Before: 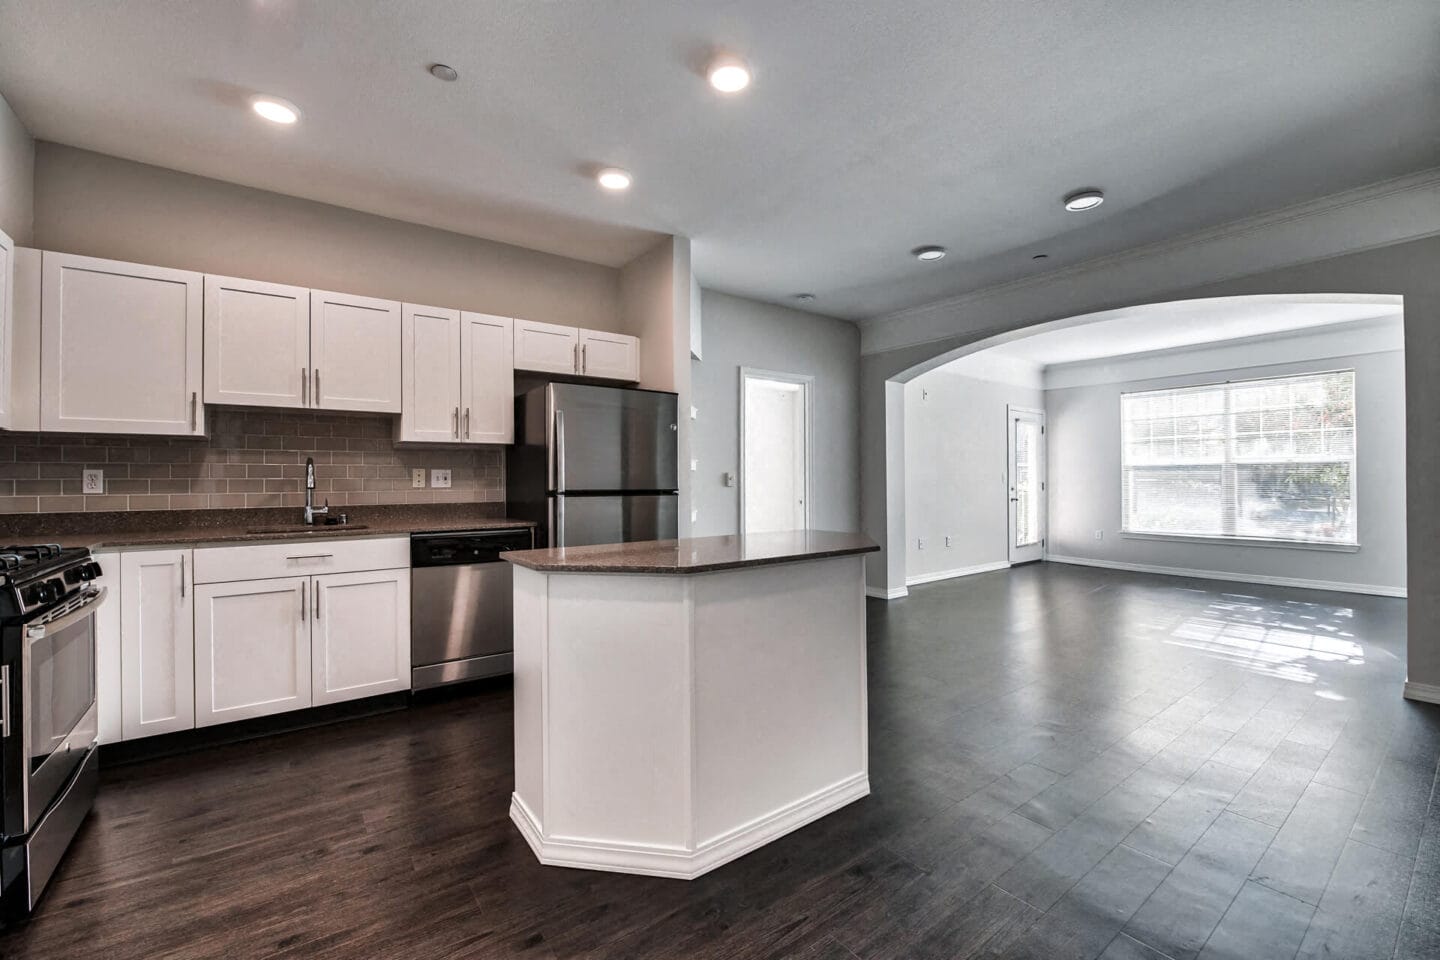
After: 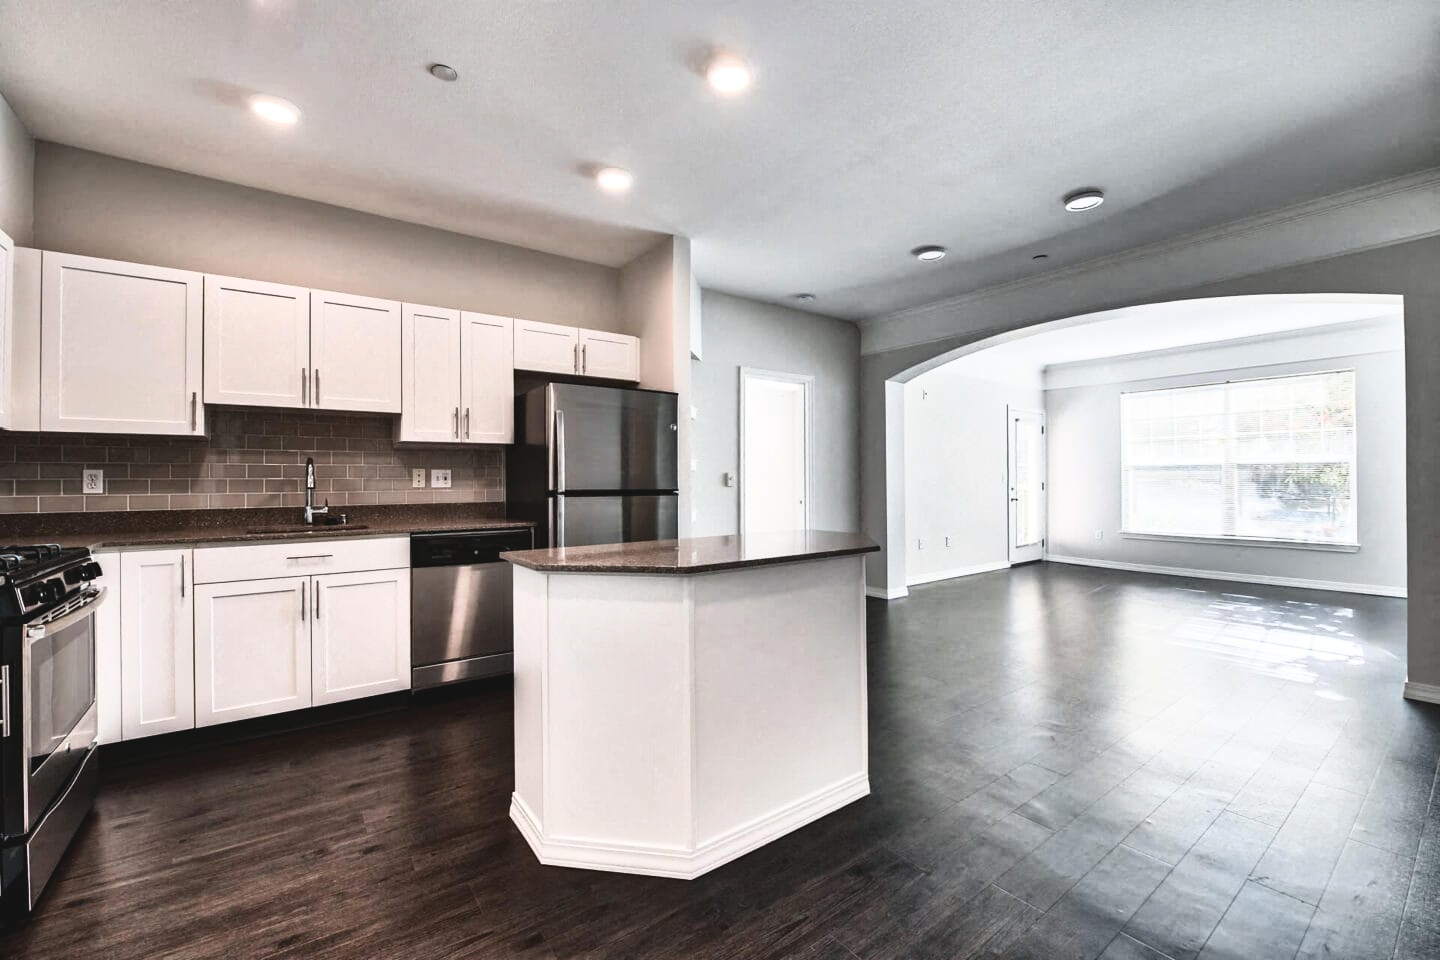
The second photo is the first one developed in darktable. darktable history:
tone curve: curves: ch0 [(0, 0.058) (0.198, 0.188) (0.512, 0.582) (0.625, 0.754) (0.81, 0.934) (1, 1)], color space Lab, independent channels, preserve colors none
